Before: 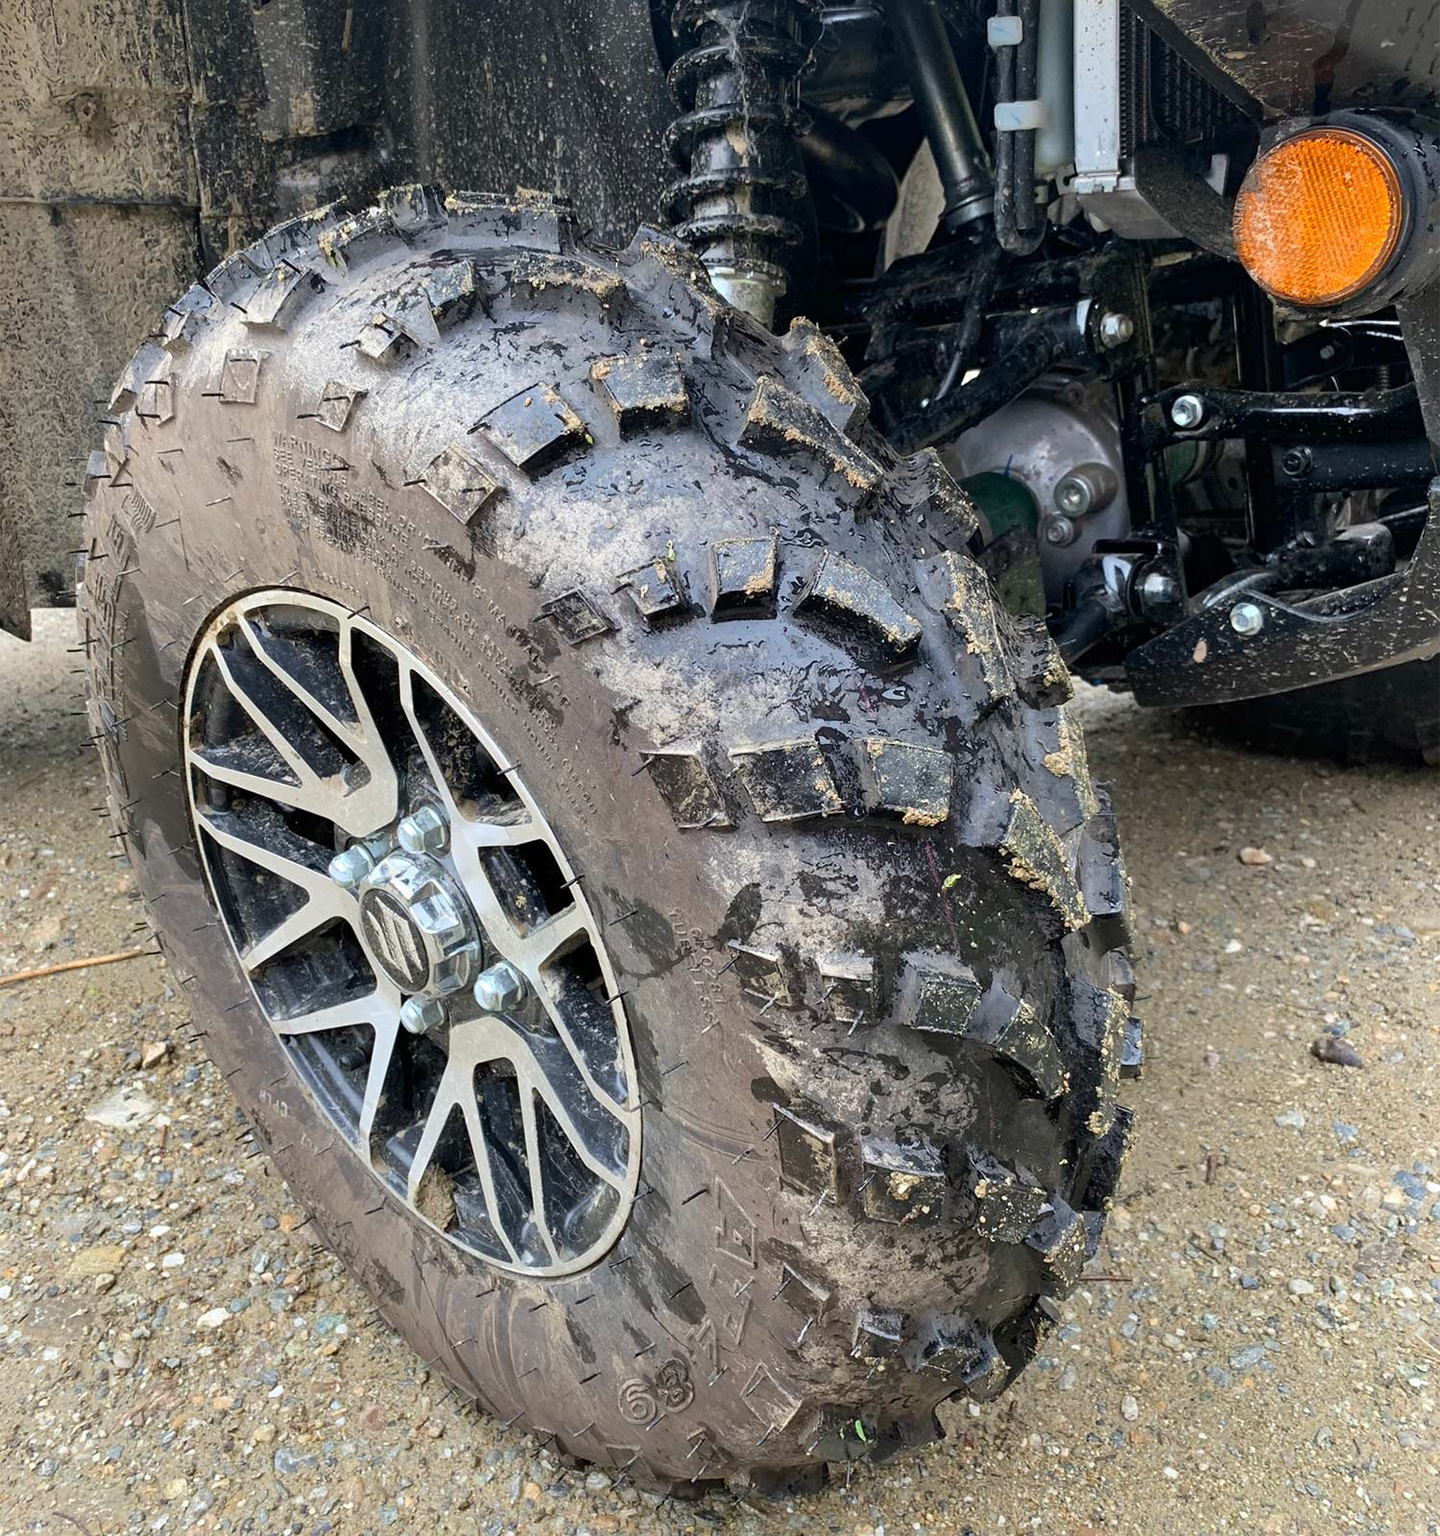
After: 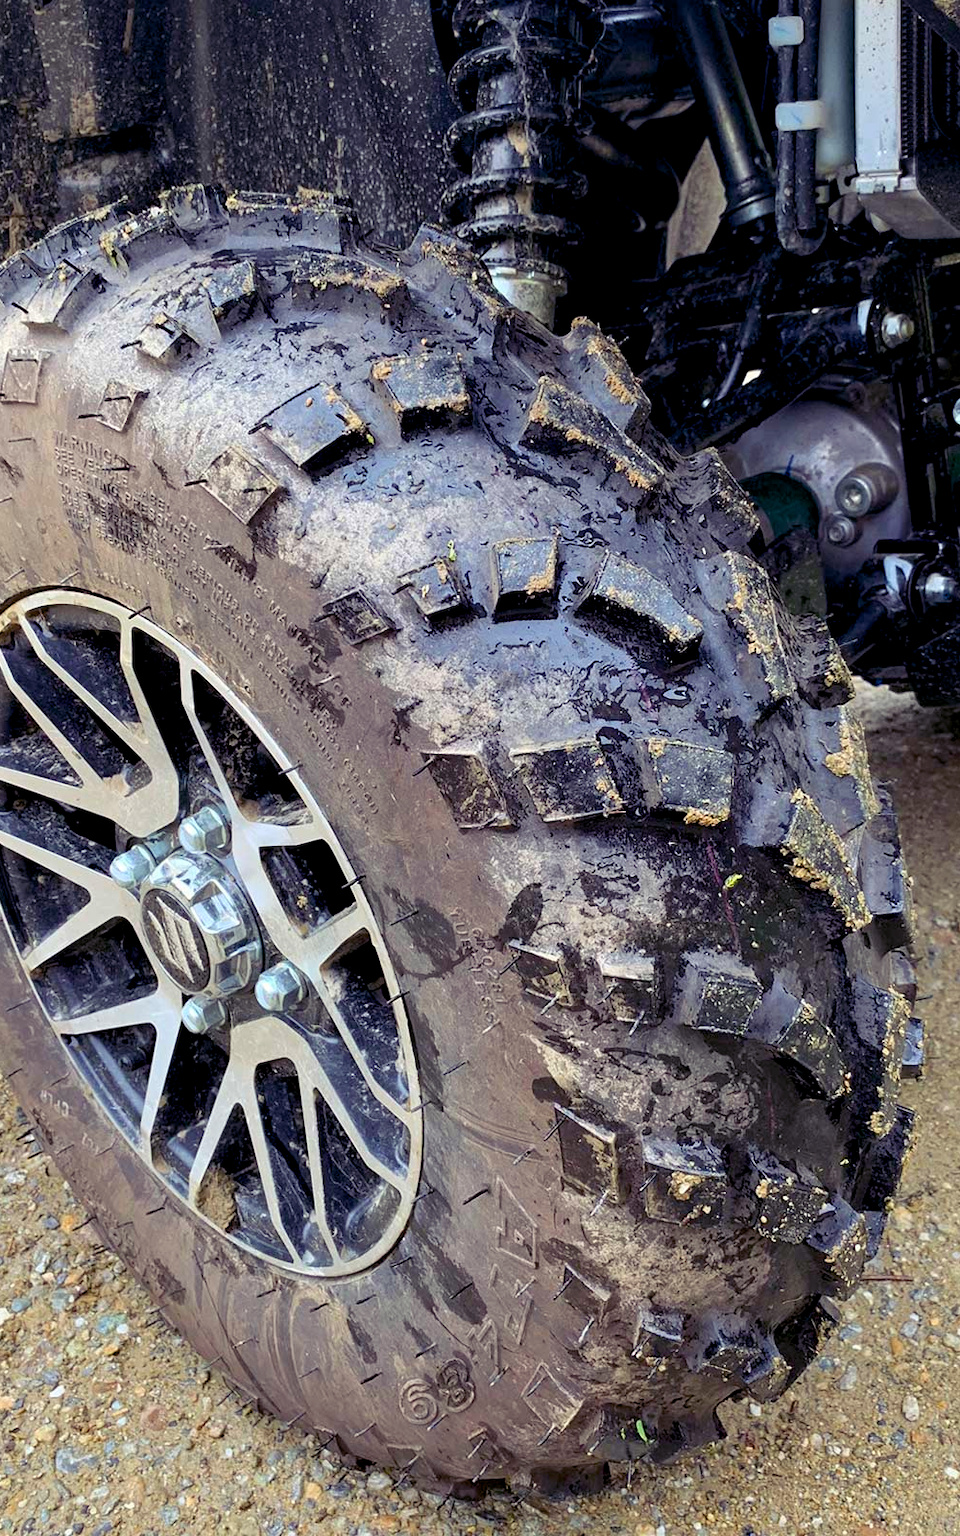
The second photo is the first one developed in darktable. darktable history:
color balance rgb: shadows lift › luminance -21.655%, shadows lift › chroma 8.781%, shadows lift › hue 285.43°, global offset › luminance -0.881%, perceptual saturation grading › global saturation 31.028%, global vibrance 9.821%
crop and rotate: left 15.255%, right 18%
